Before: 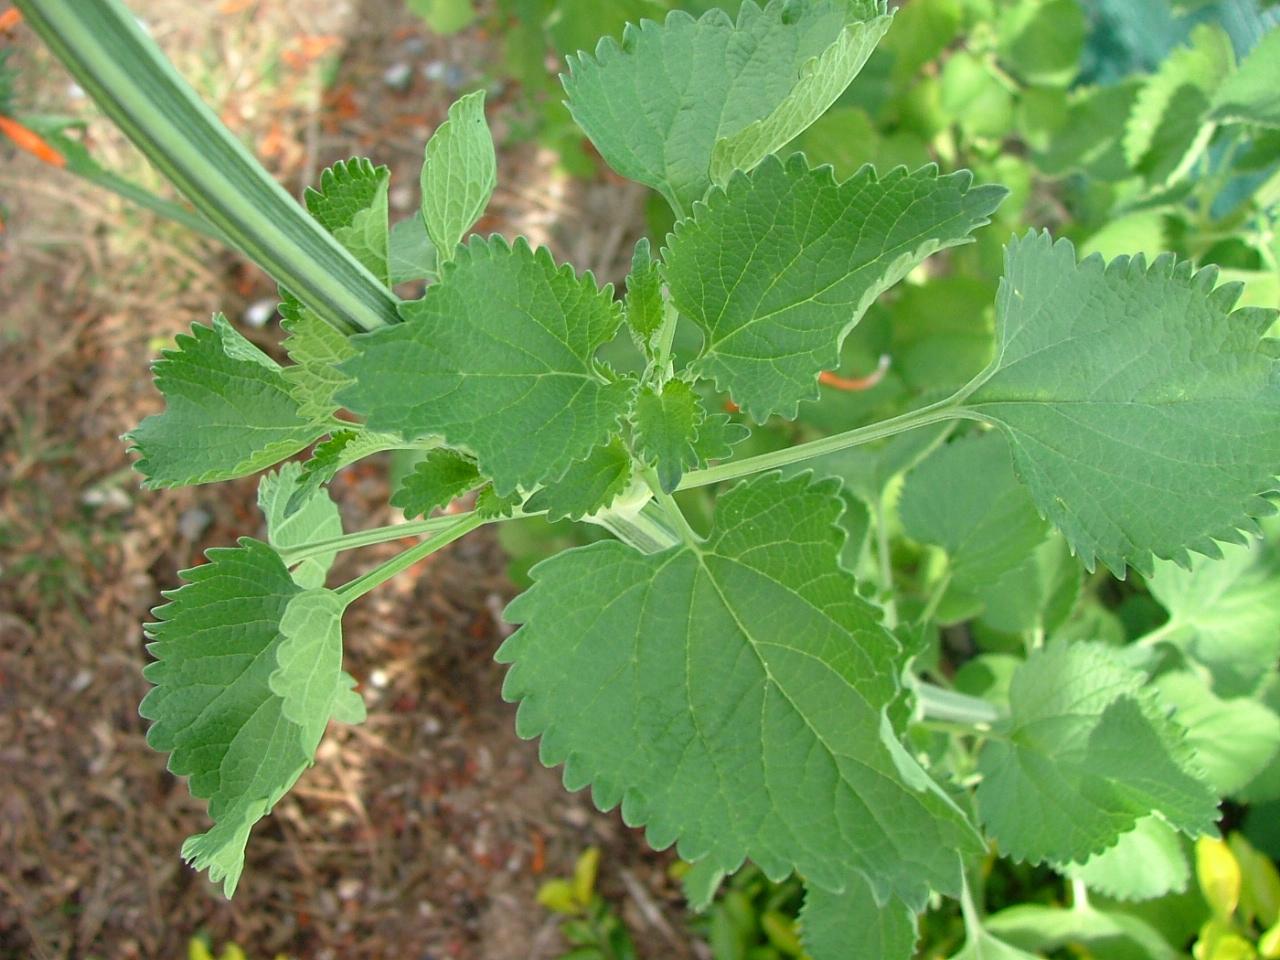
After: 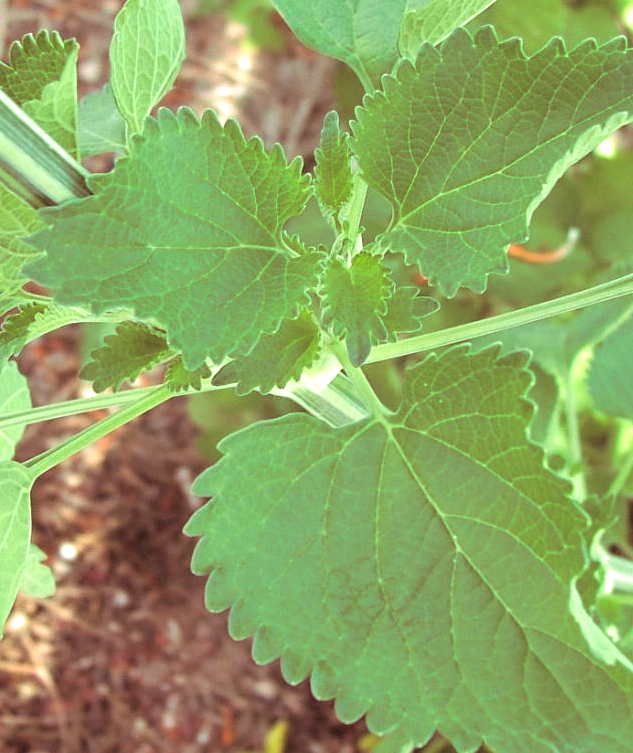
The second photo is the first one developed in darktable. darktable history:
exposure: black level correction -0.002, exposure 0.54 EV, compensate highlight preservation false
split-toning: on, module defaults
crop and rotate: angle 0.02°, left 24.353%, top 13.219%, right 26.156%, bottom 8.224%
